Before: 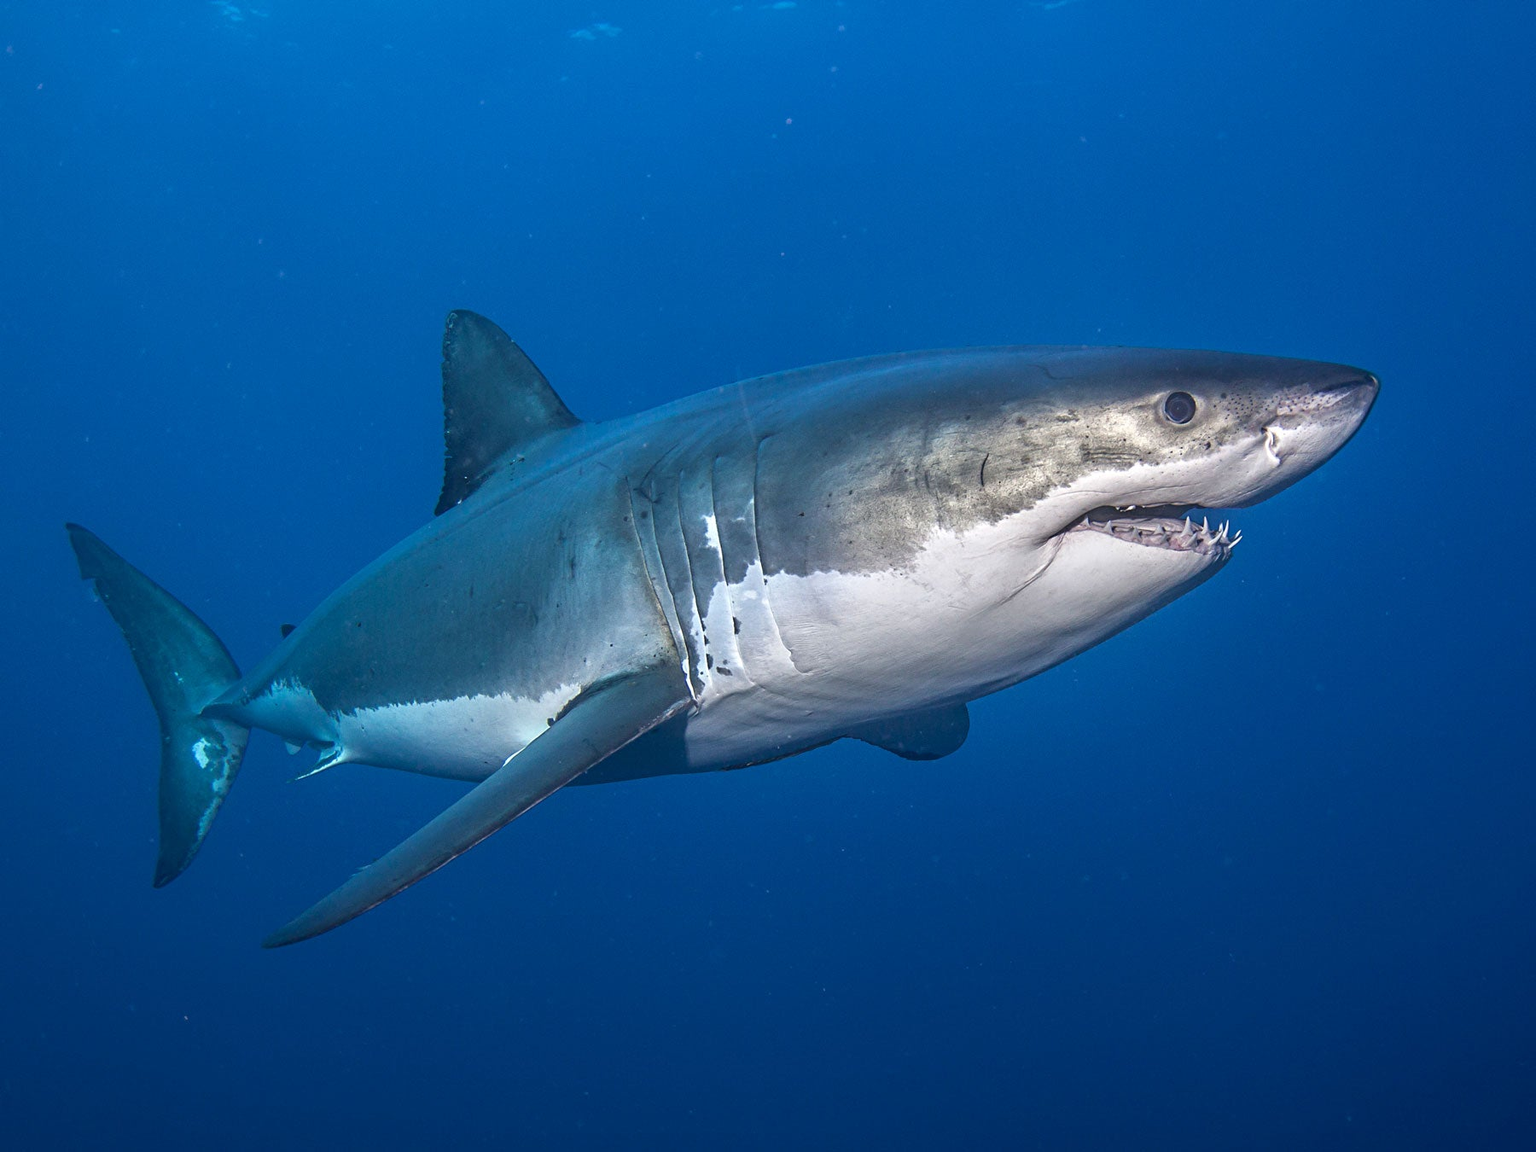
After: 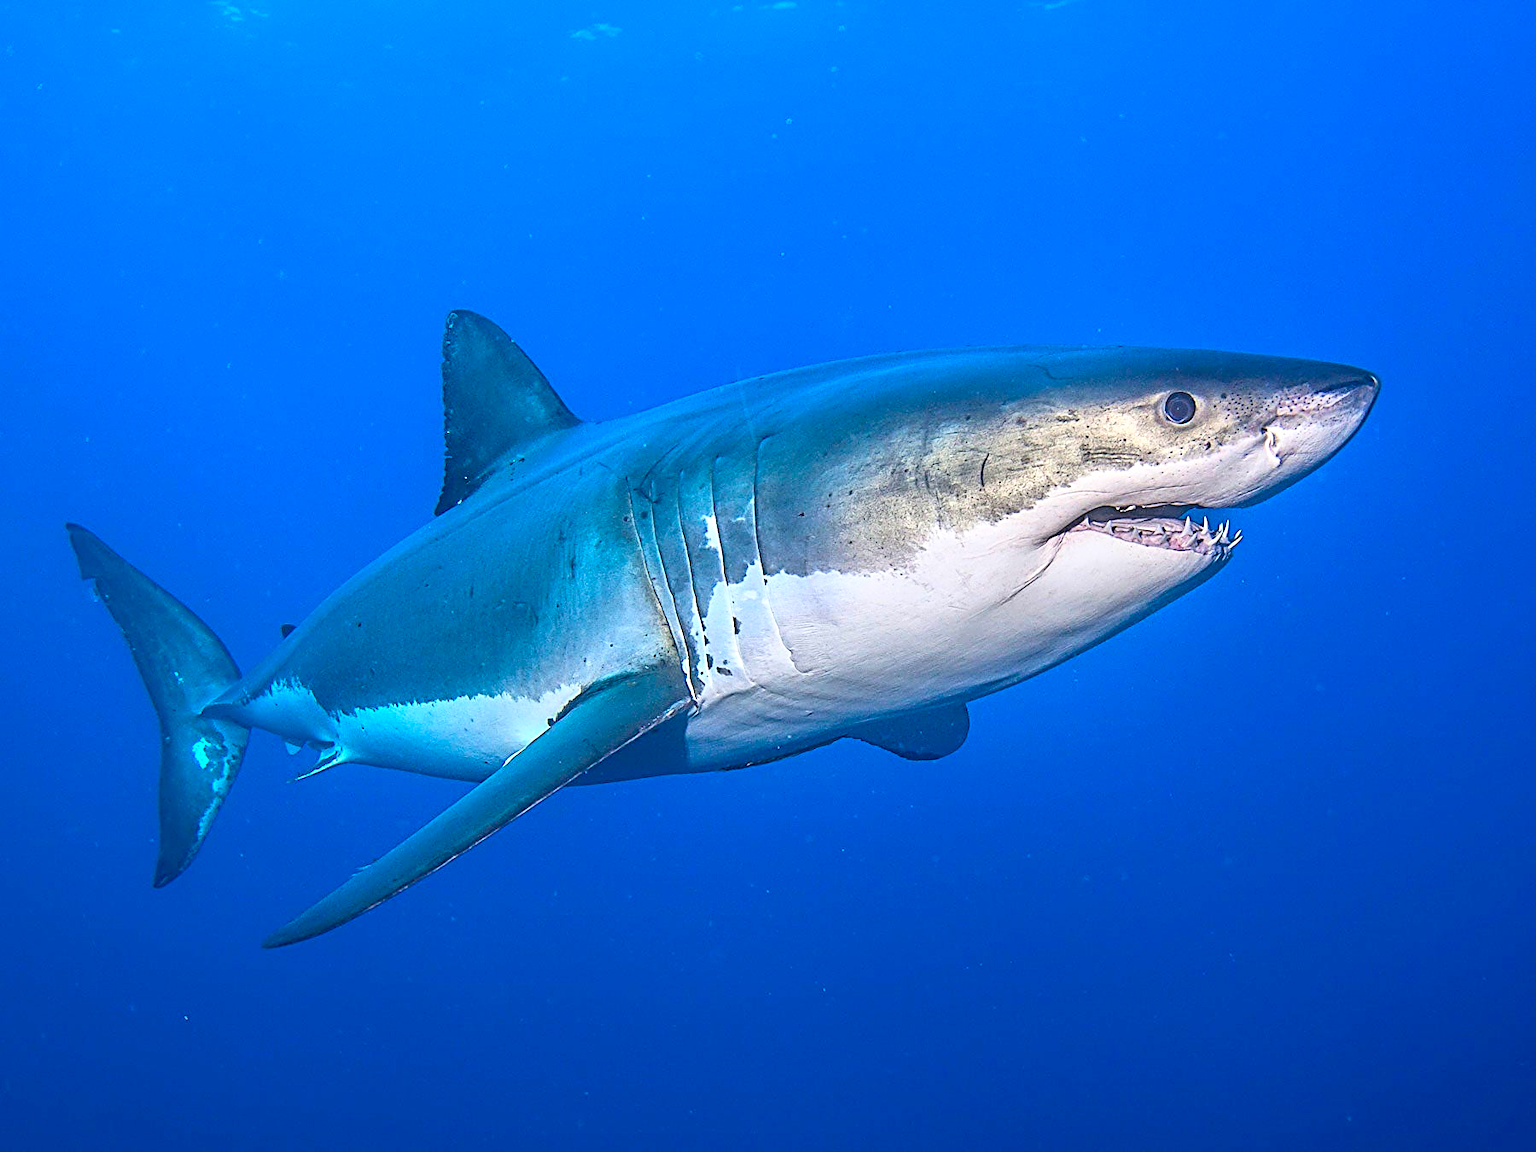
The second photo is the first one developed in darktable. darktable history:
sharpen: amount 1
contrast brightness saturation: contrast 0.2, brightness 0.2, saturation 0.8
